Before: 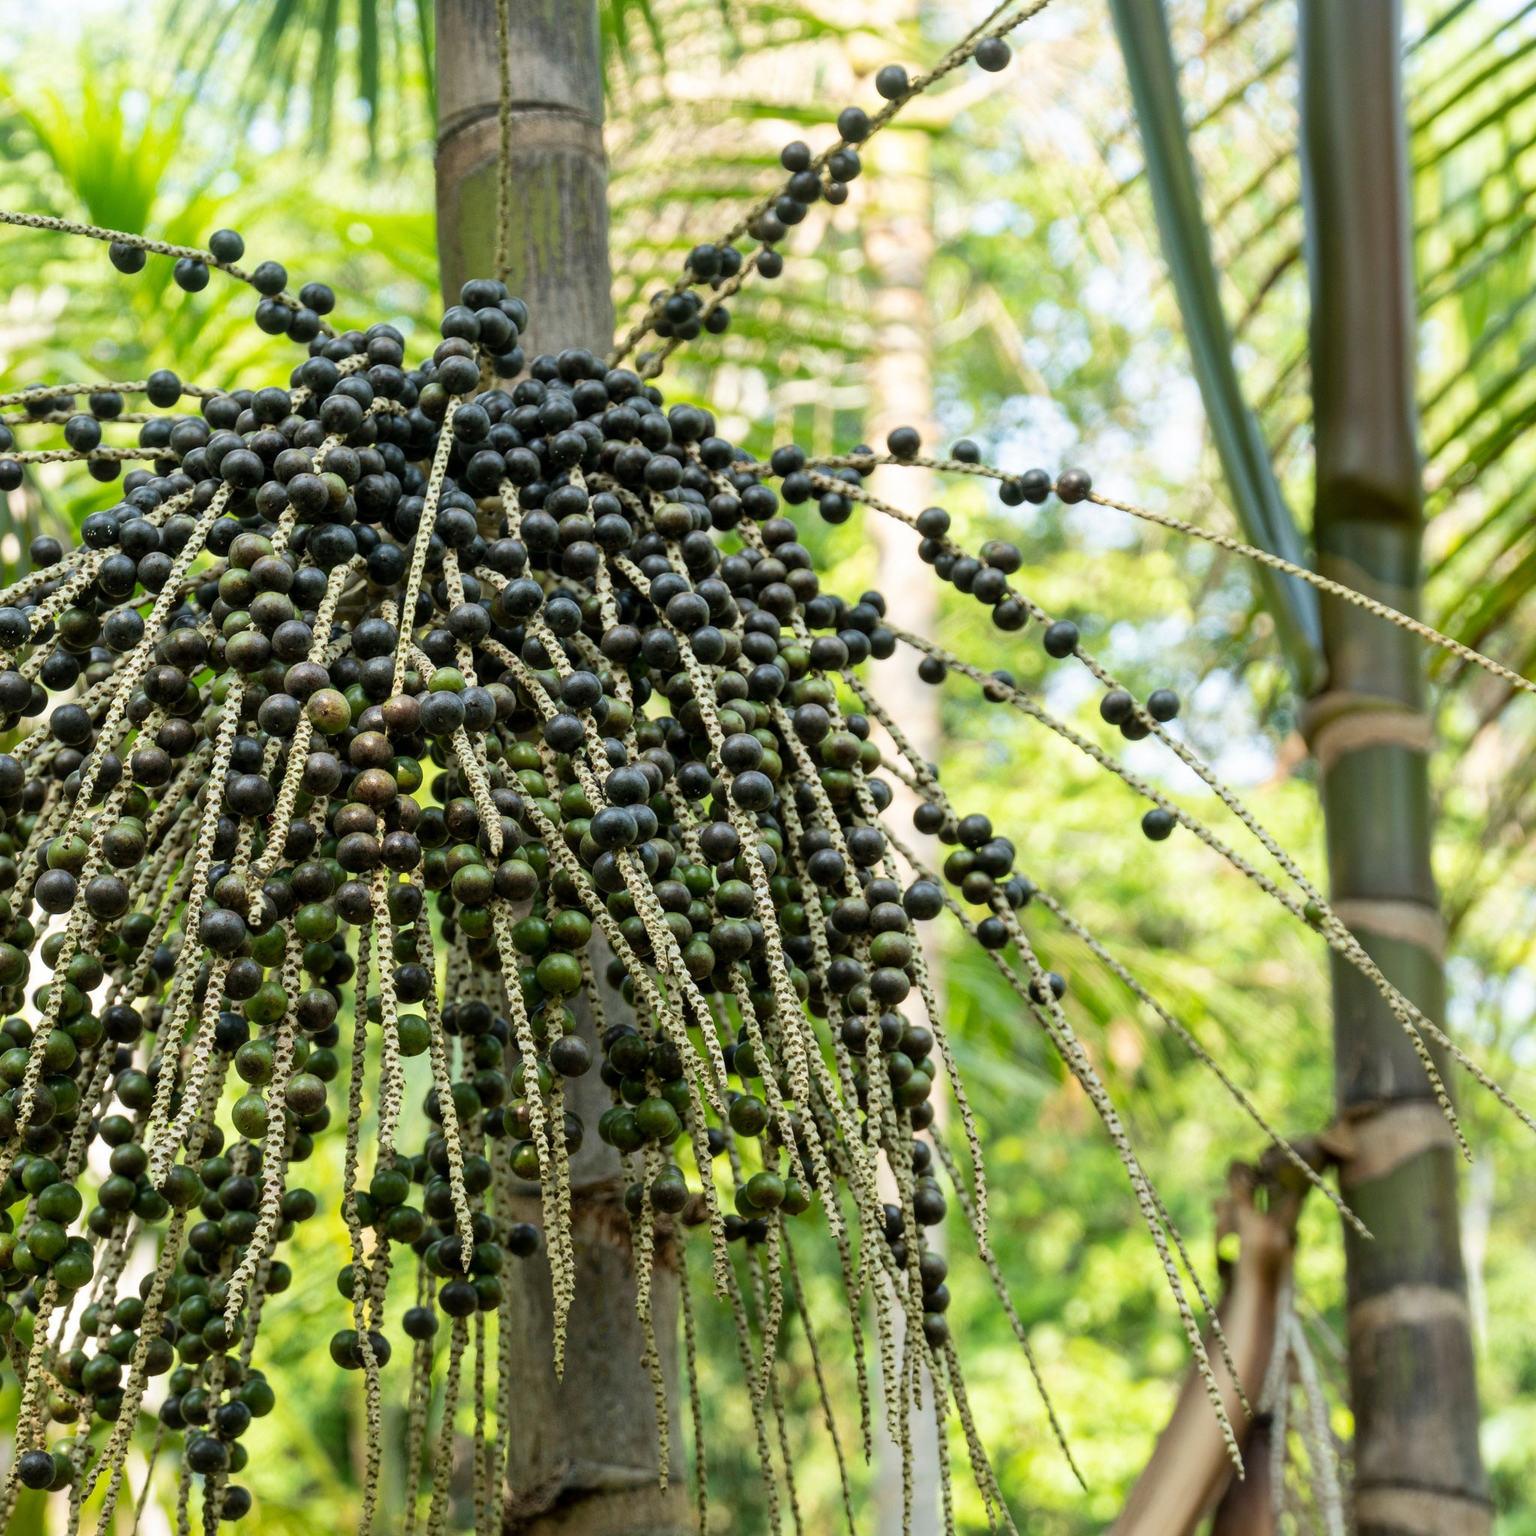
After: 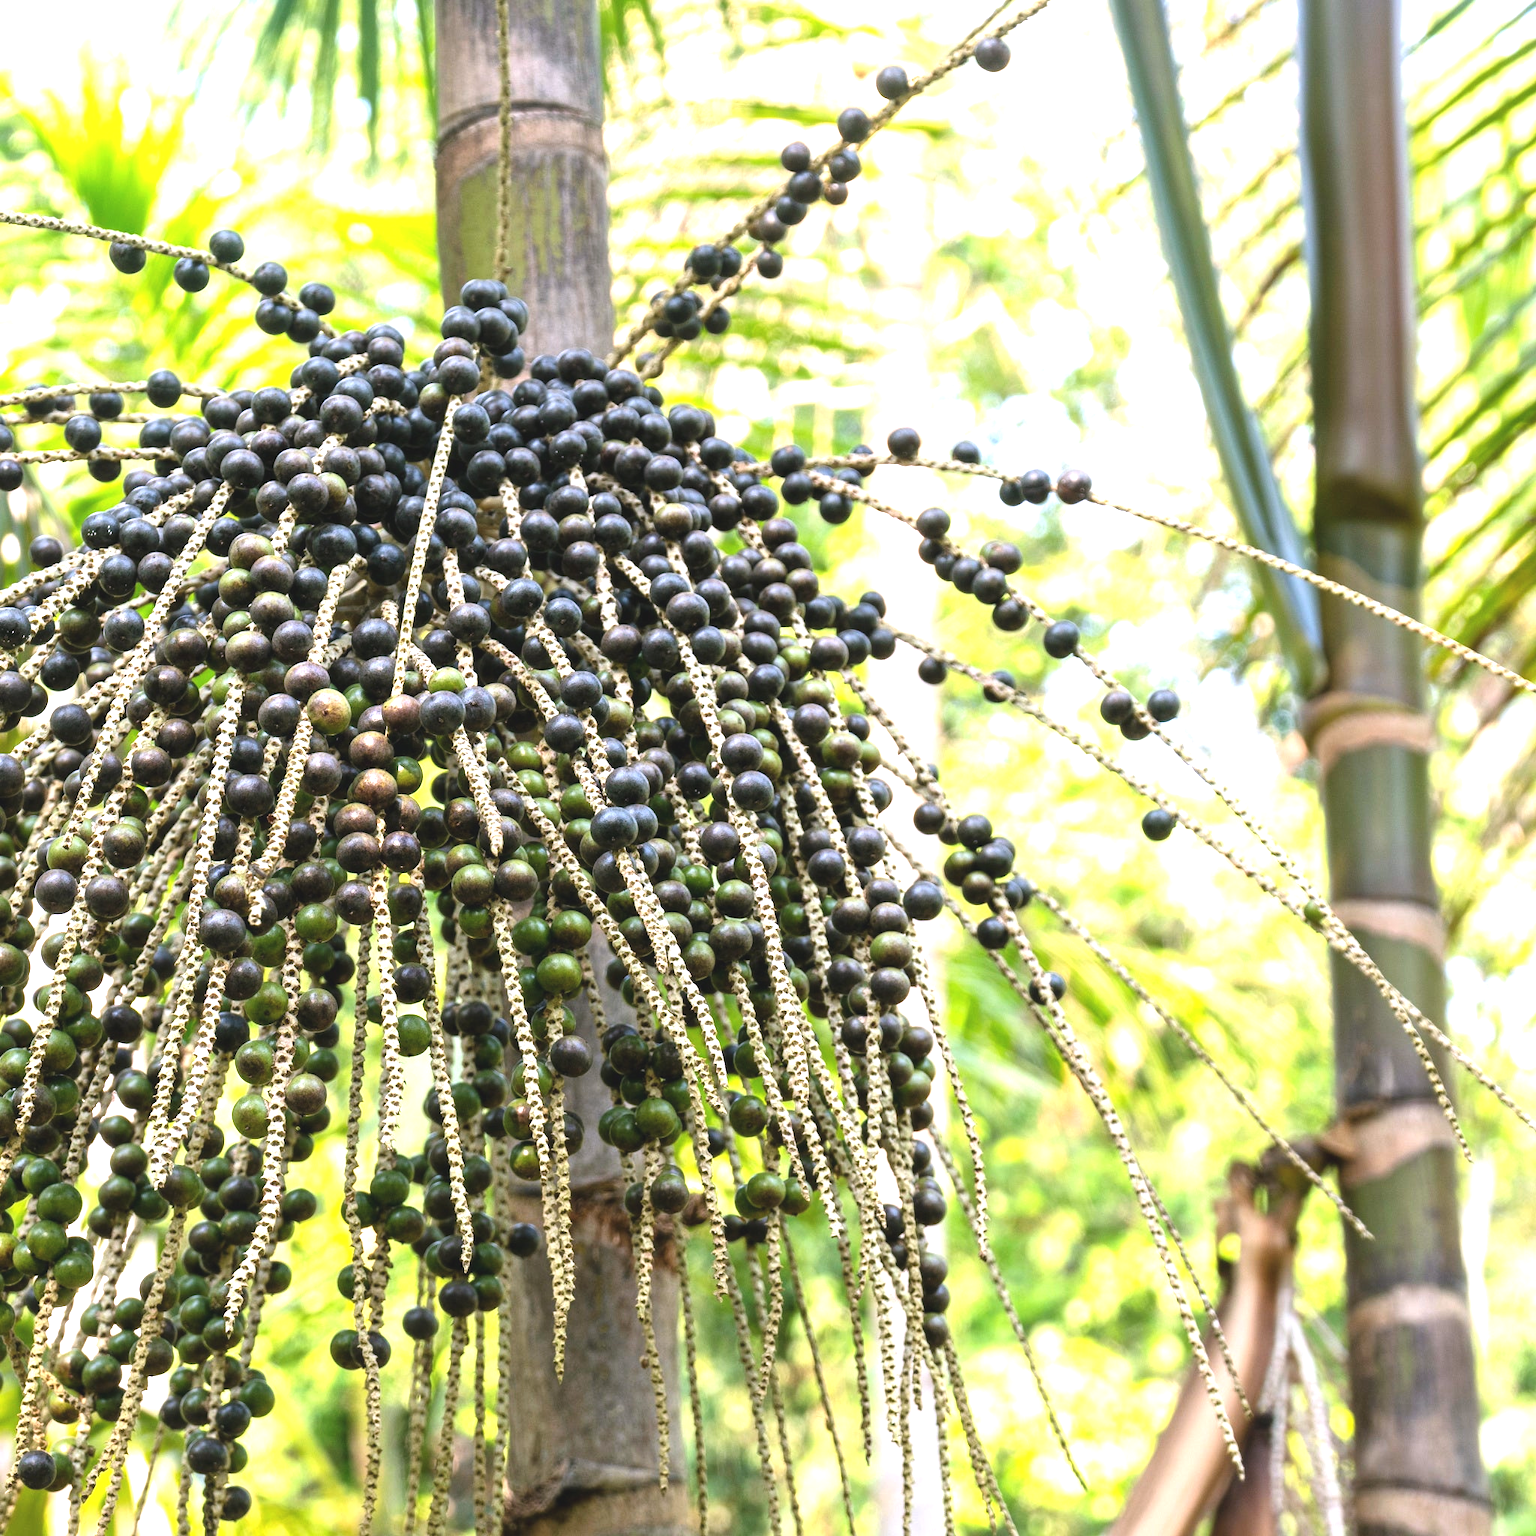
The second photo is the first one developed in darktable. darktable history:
white balance: red 1.066, blue 1.119
exposure: black level correction -0.005, exposure 1.002 EV, compensate highlight preservation false
